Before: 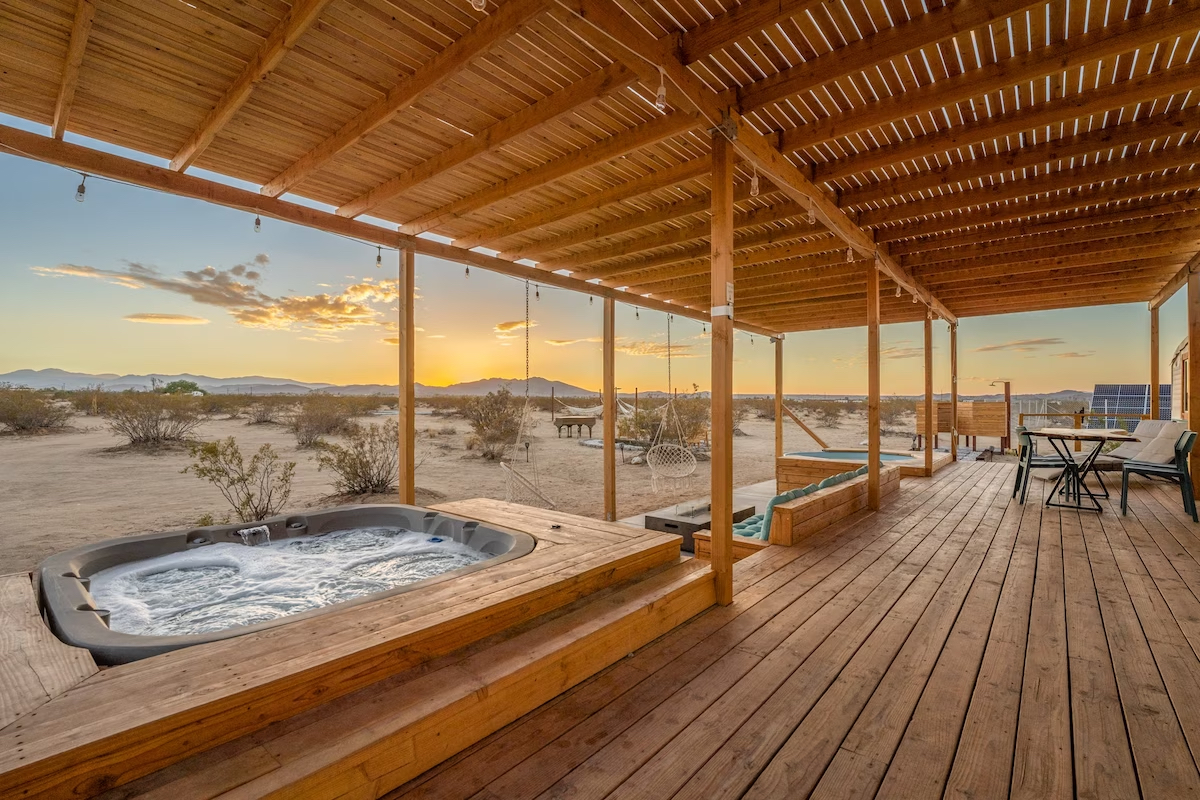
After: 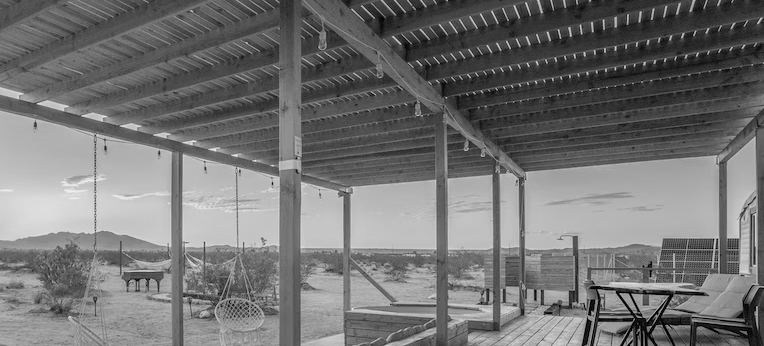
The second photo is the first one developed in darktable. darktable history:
monochrome: on, module defaults
crop: left 36.005%, top 18.293%, right 0.31%, bottom 38.444%
